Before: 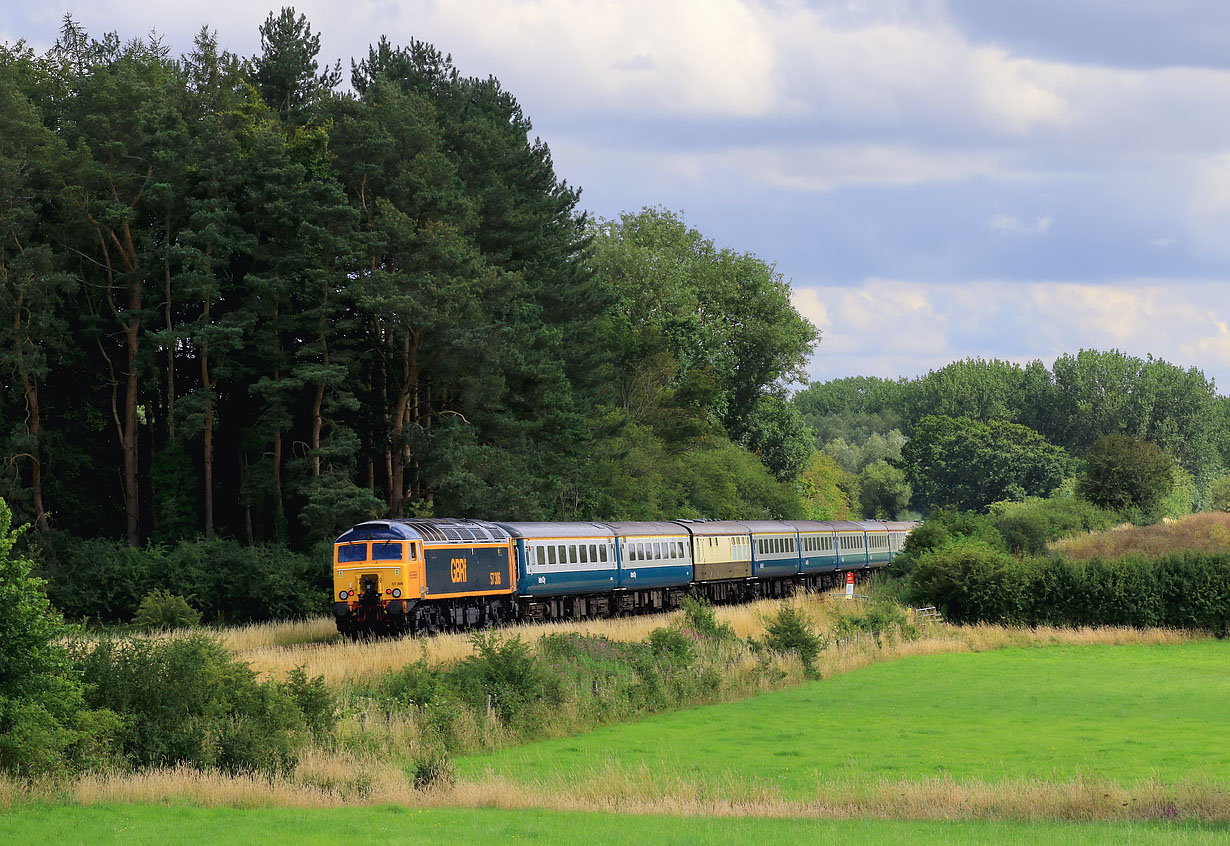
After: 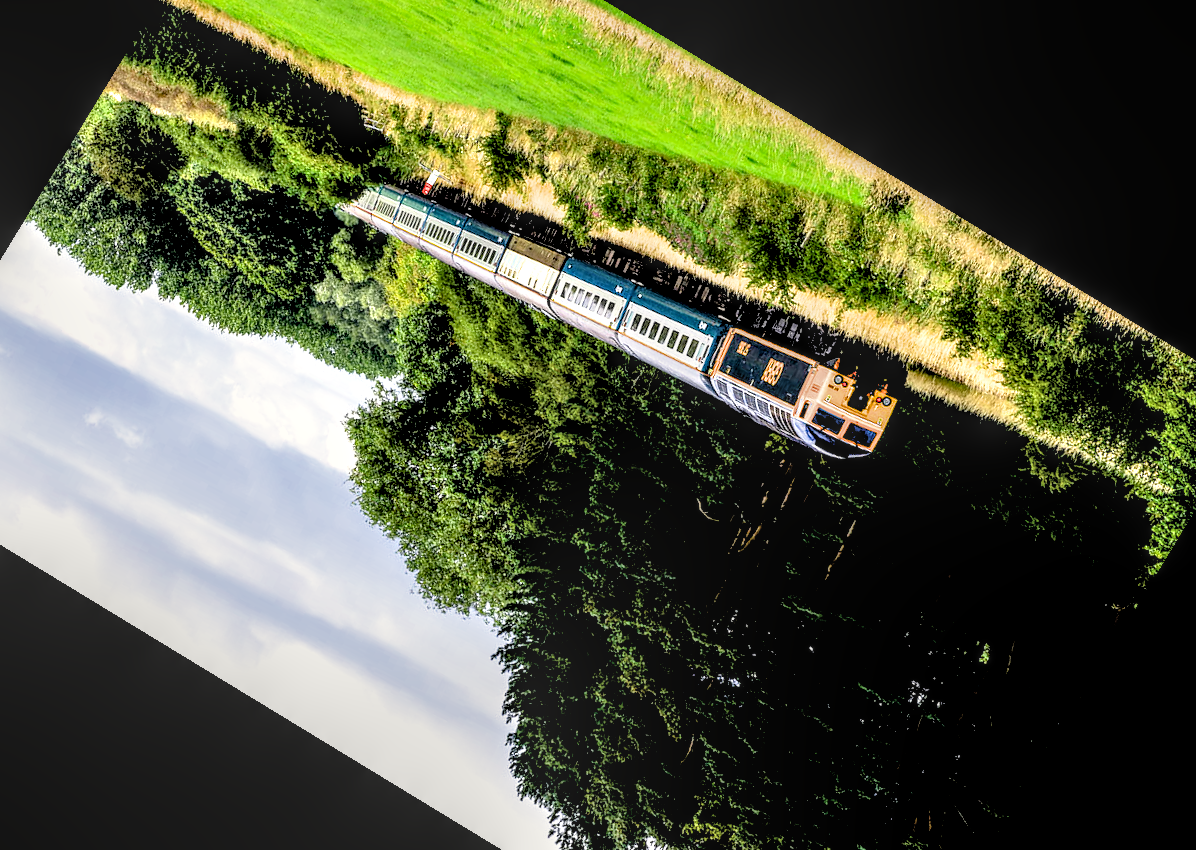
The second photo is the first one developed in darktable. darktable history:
crop and rotate: angle 148.68°, left 9.111%, top 15.603%, right 4.588%, bottom 17.041%
levels: levels [0.016, 0.492, 0.969]
rotate and perspective: rotation -4.57°, crop left 0.054, crop right 0.944, crop top 0.087, crop bottom 0.914
color correction: highlights b* 3
local contrast: highlights 0%, shadows 0%, detail 182%
exposure: black level correction 0.035, exposure 0.9 EV, compensate highlight preservation false
filmic rgb: black relative exposure -3.72 EV, white relative exposure 2.77 EV, dynamic range scaling -5.32%, hardness 3.03
